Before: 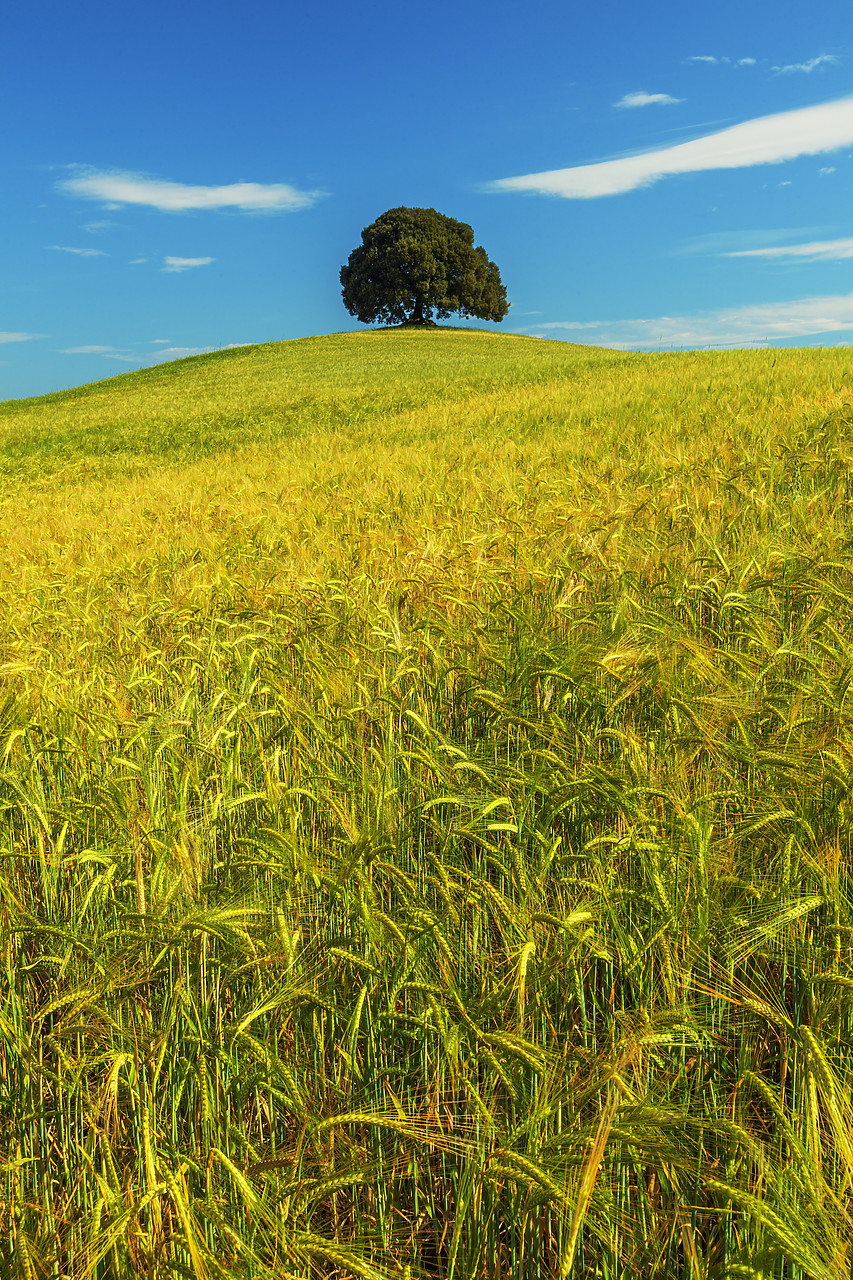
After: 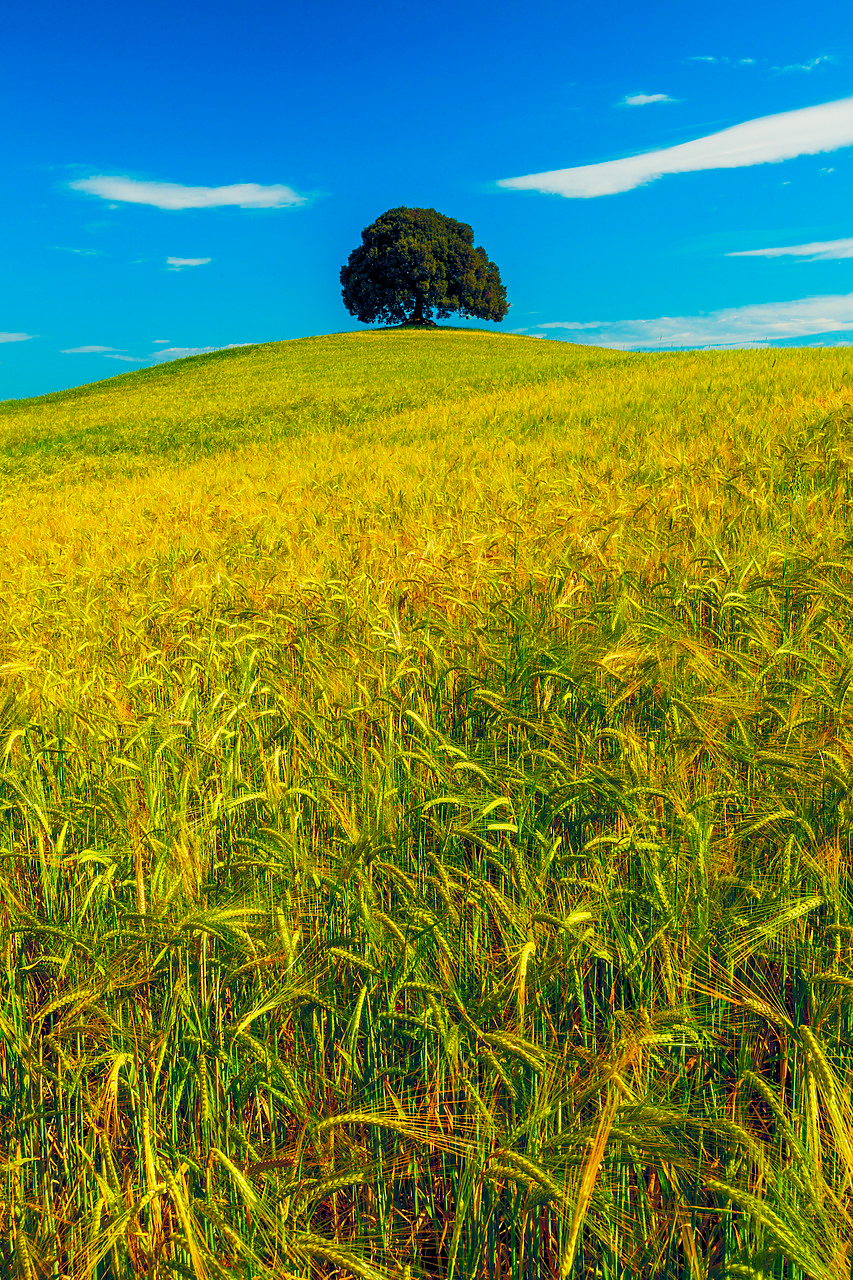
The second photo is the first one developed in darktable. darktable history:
color balance rgb: global offset › chroma 0.244%, global offset › hue 255.9°, perceptual saturation grading › global saturation 54.916%, perceptual saturation grading › highlights -50.543%, perceptual saturation grading › mid-tones 39.303%, perceptual saturation grading › shadows 31.159%, global vibrance 9.605%
